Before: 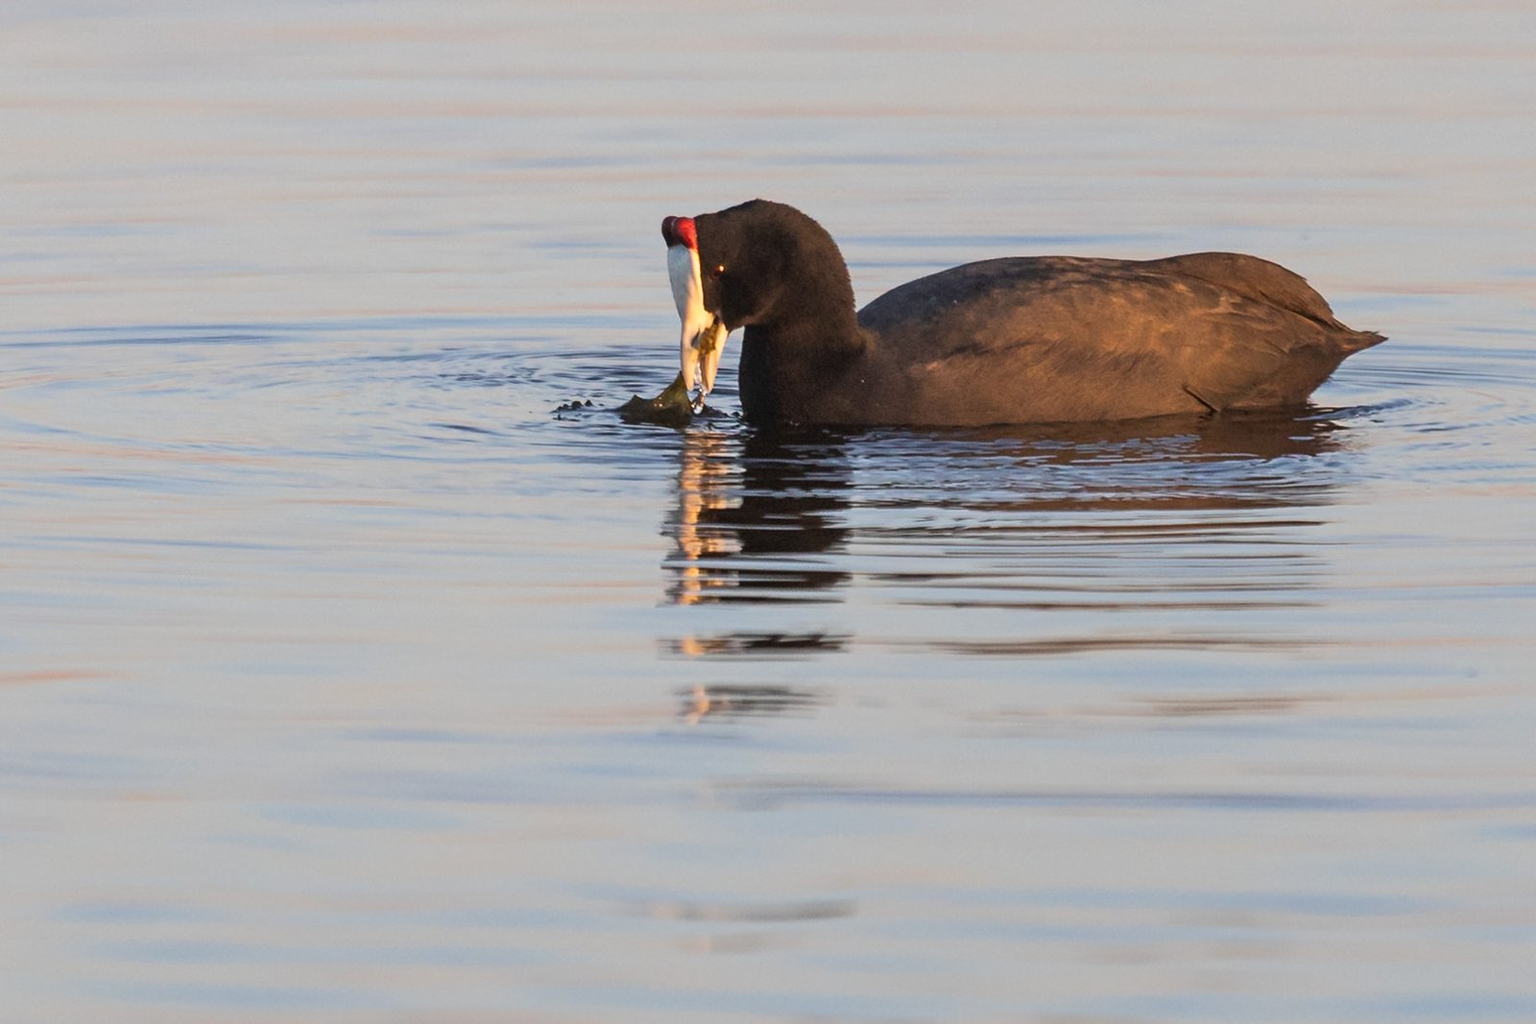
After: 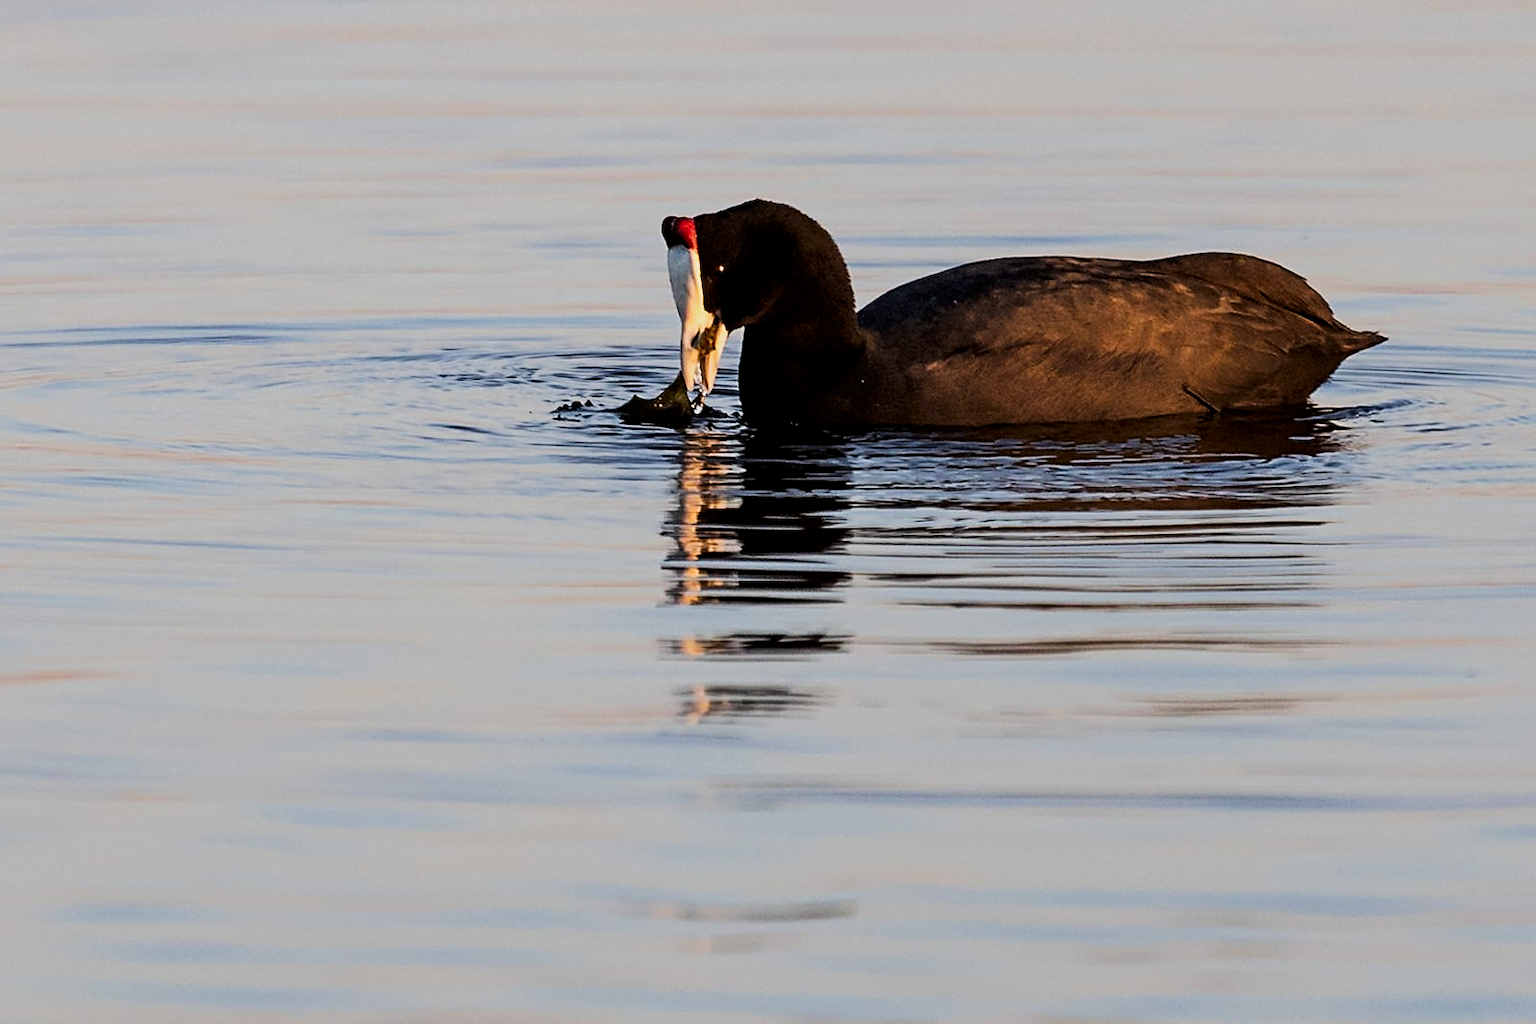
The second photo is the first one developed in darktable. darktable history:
sharpen: on, module defaults
filmic rgb: black relative exposure -5 EV, white relative exposure 3.5 EV, hardness 3.19, contrast 1.4, highlights saturation mix -50%
contrast brightness saturation: contrast 0.07, brightness -0.14, saturation 0.11
